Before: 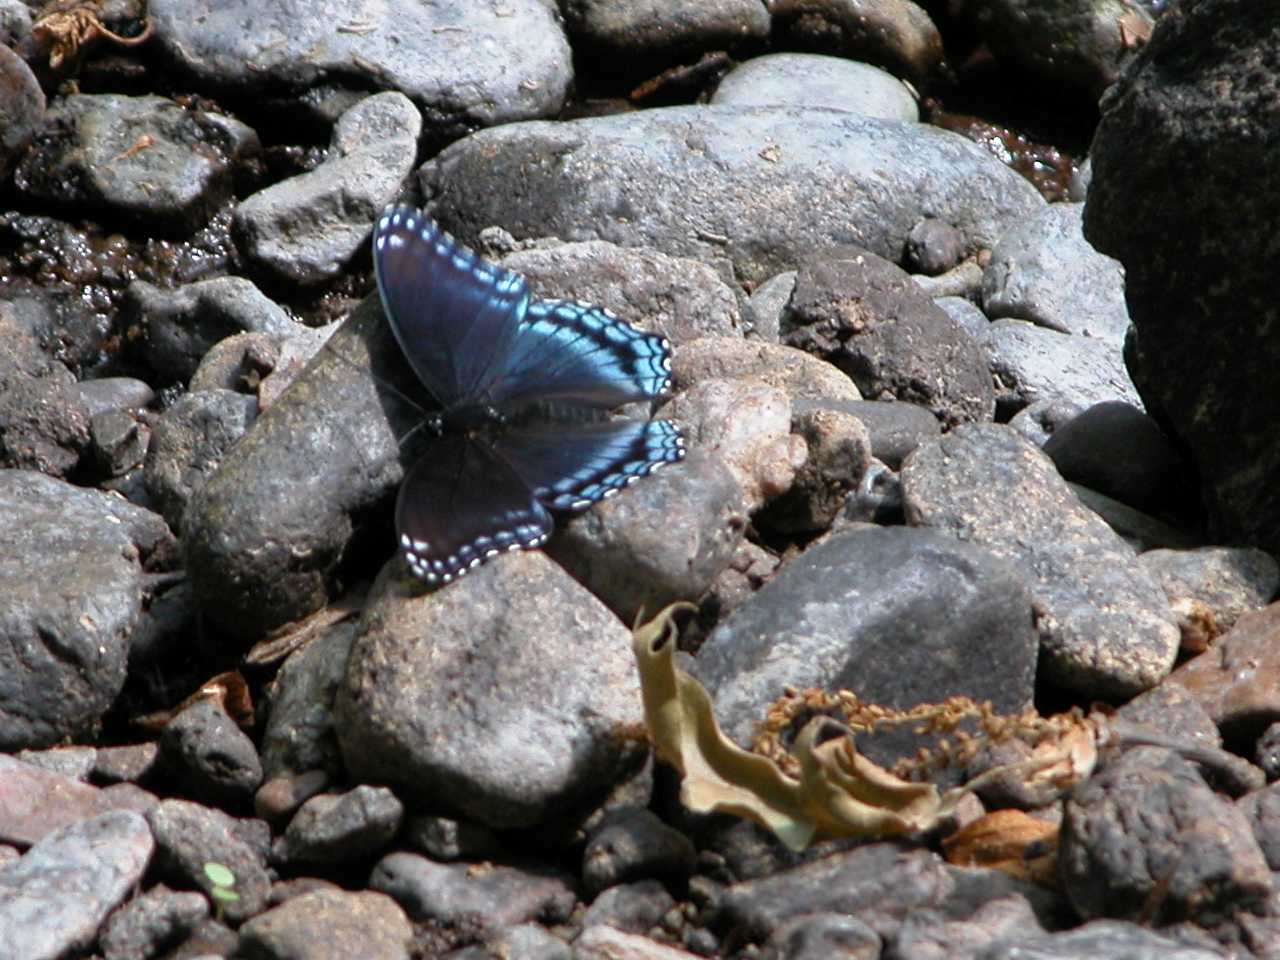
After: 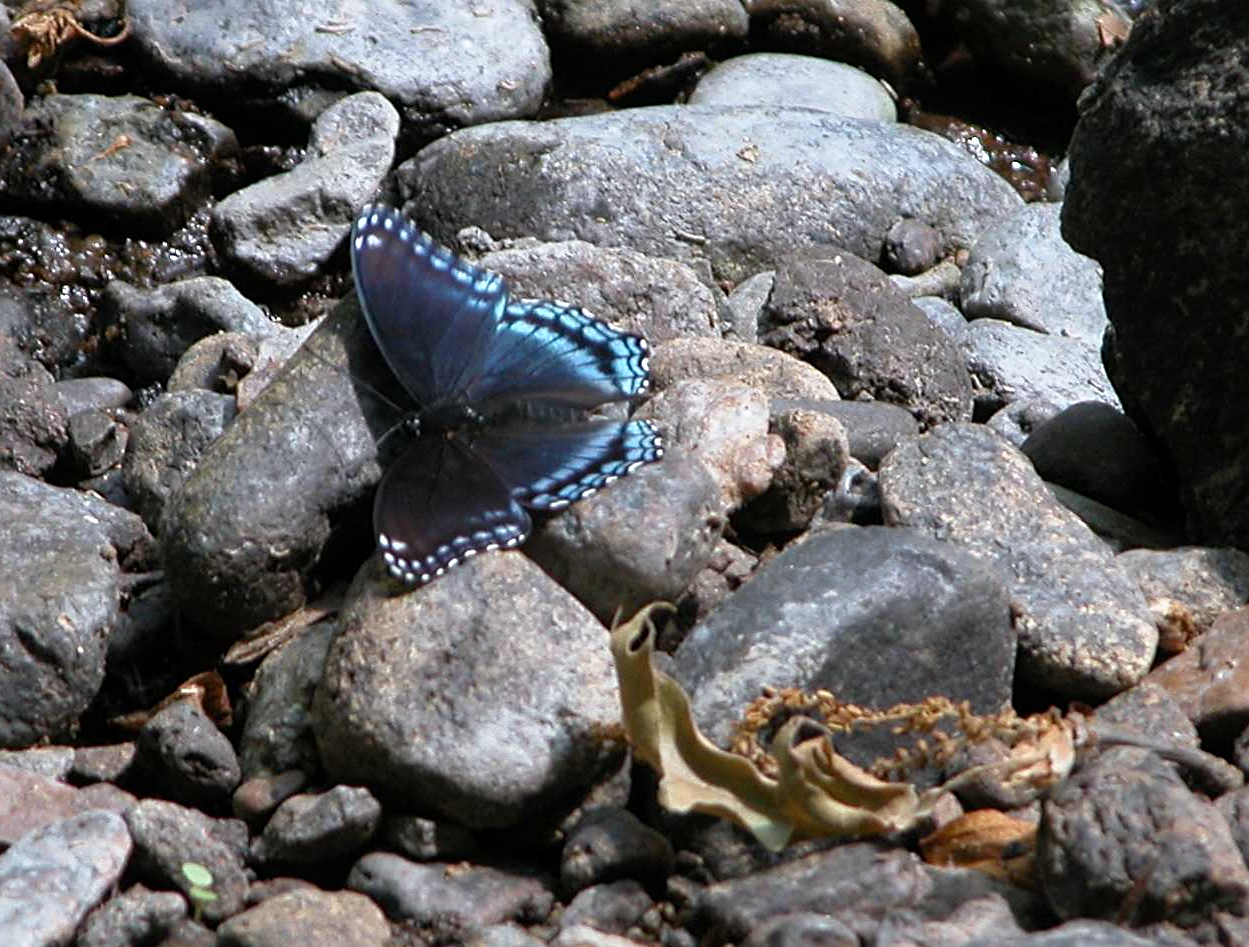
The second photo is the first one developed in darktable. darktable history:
tone equalizer: on, module defaults
sharpen: radius 2.529, amount 0.323
white balance: red 0.988, blue 1.017
crop and rotate: left 1.774%, right 0.633%, bottom 1.28%
